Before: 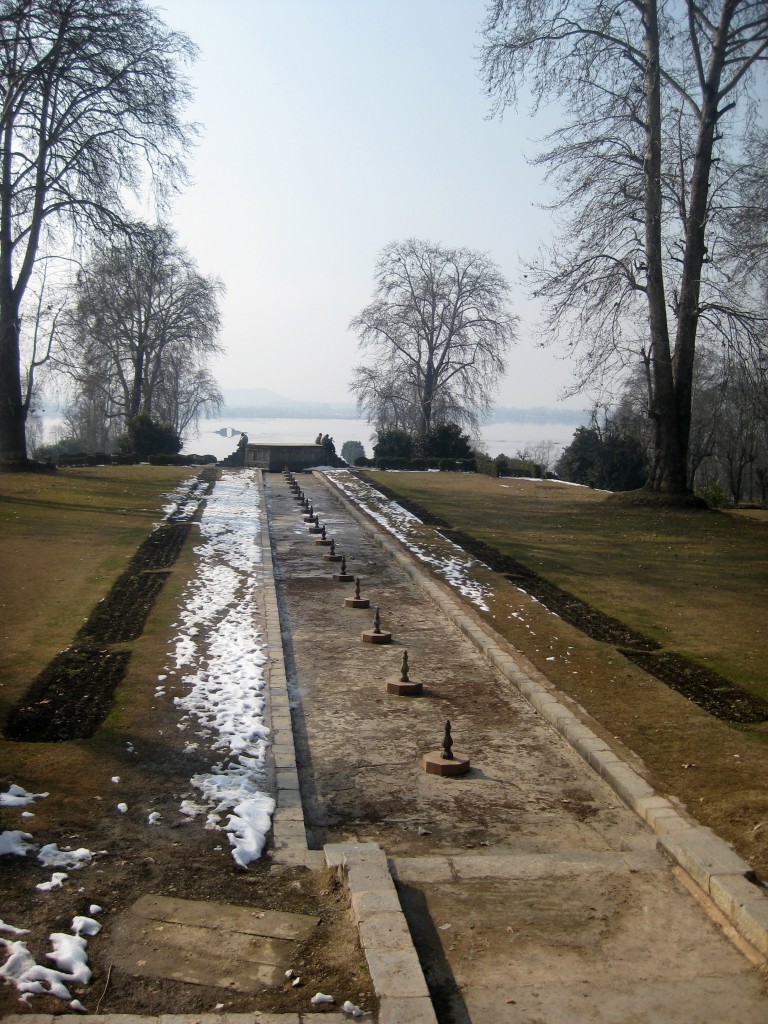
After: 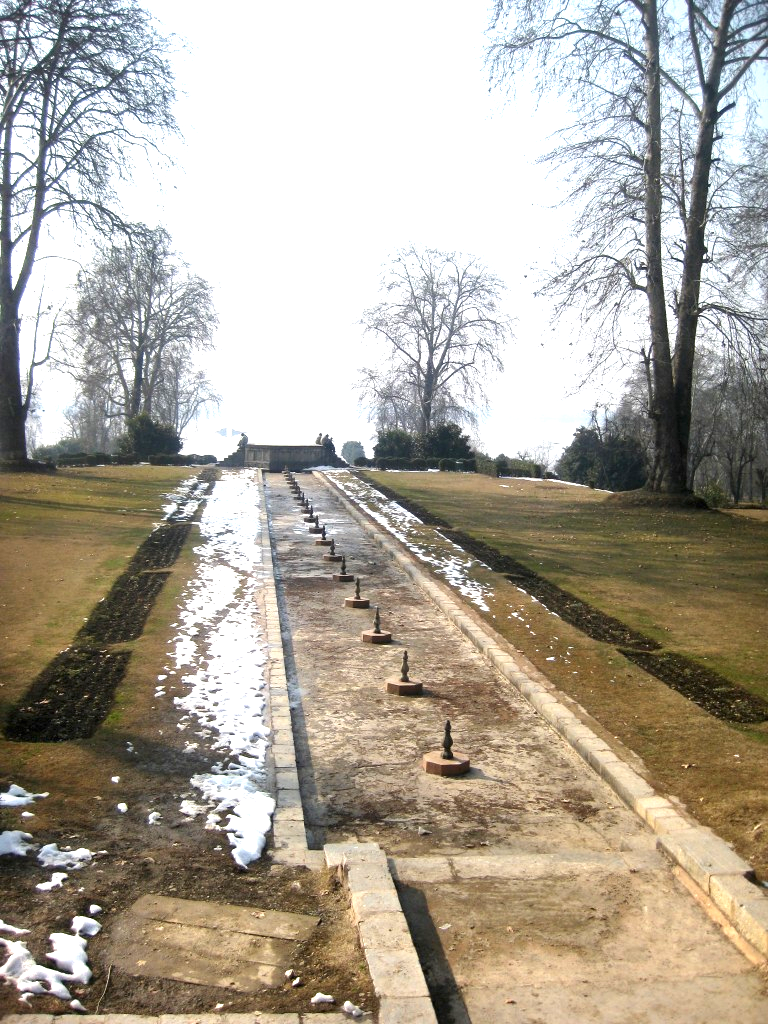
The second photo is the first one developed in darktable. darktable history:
exposure: black level correction 0, exposure 1.36 EV, compensate highlight preservation false
